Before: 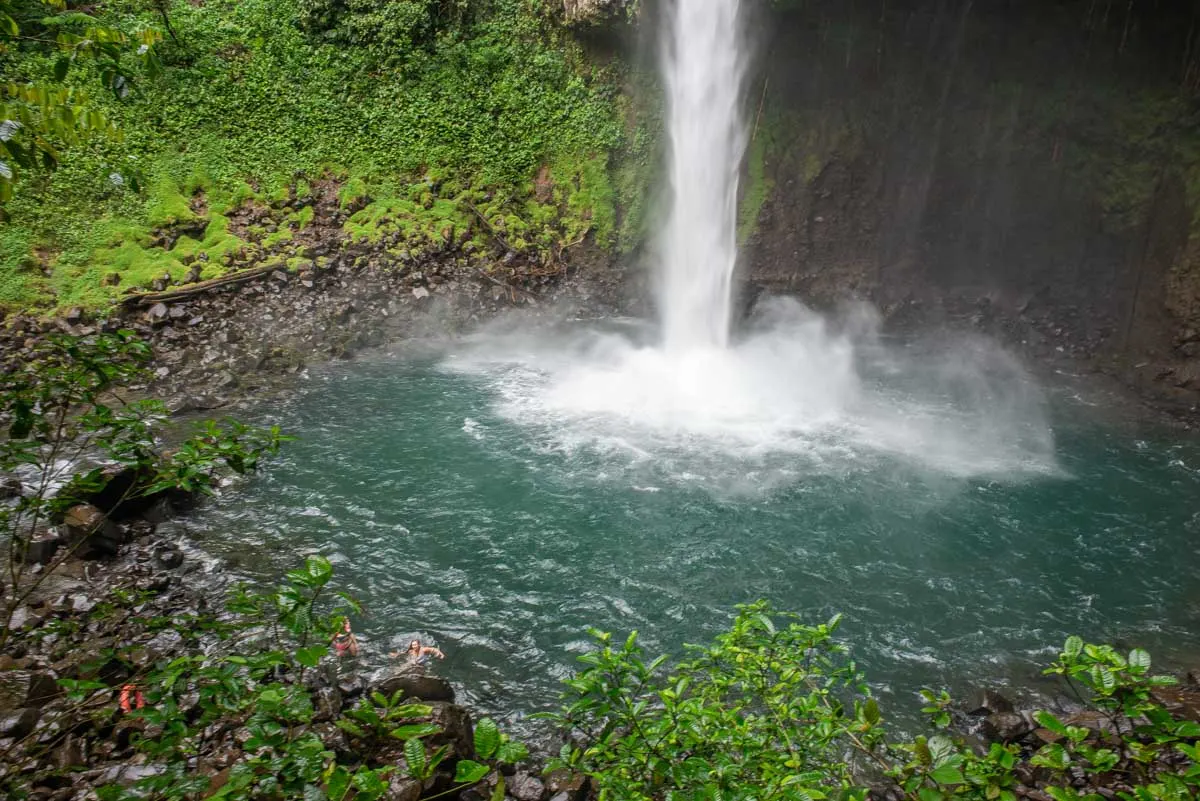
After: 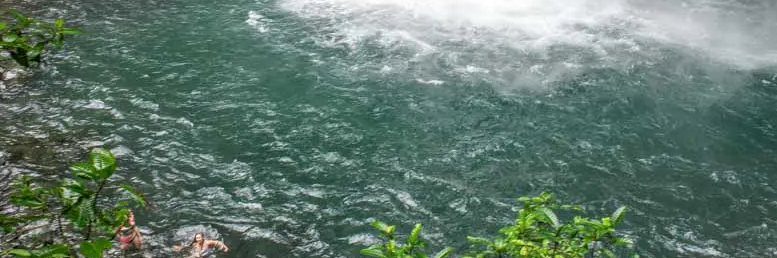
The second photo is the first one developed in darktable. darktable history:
local contrast: on, module defaults
crop: left 18.026%, top 50.817%, right 17.154%, bottom 16.885%
